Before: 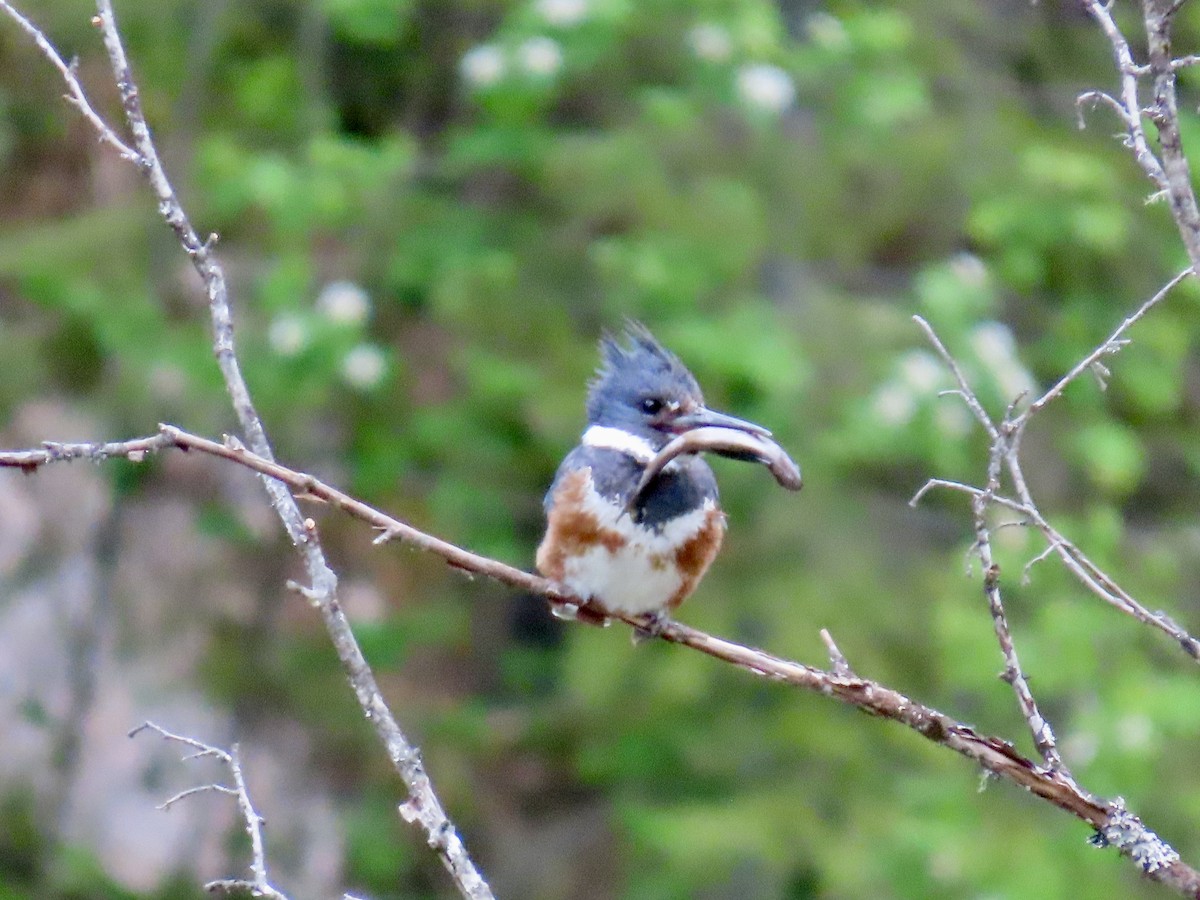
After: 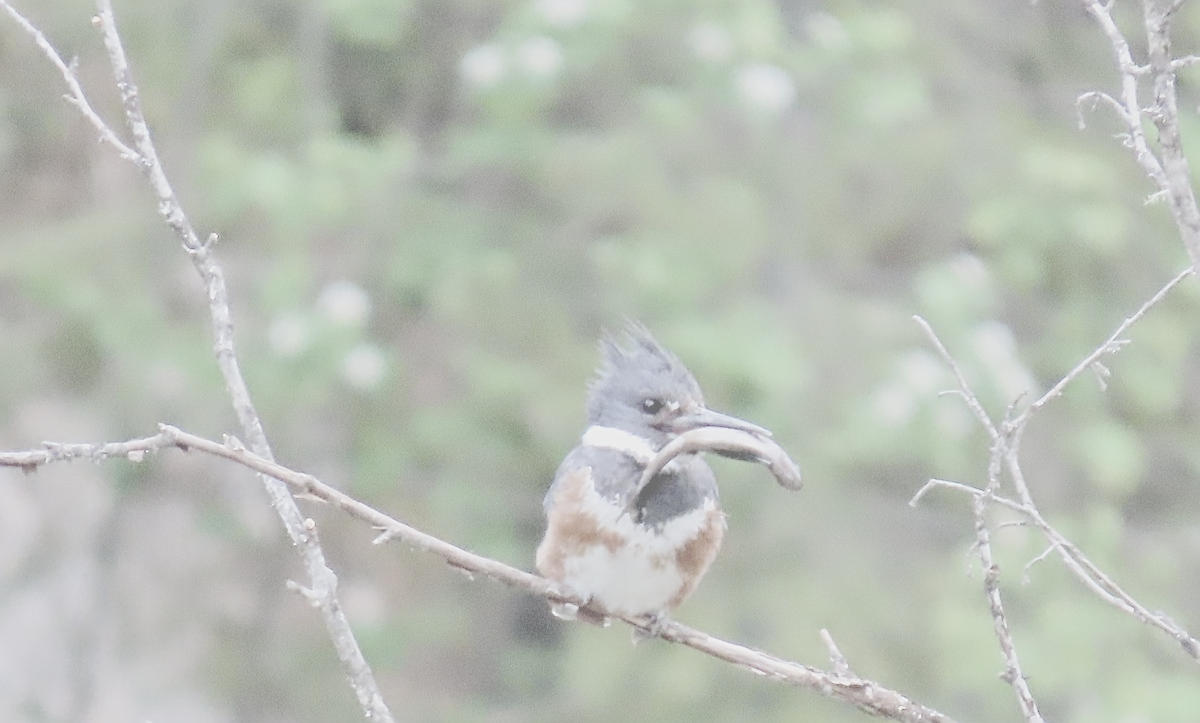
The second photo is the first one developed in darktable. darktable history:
contrast brightness saturation: contrast -0.301, brightness 0.73, saturation -0.782
crop: bottom 19.662%
sharpen: amount 0.491
